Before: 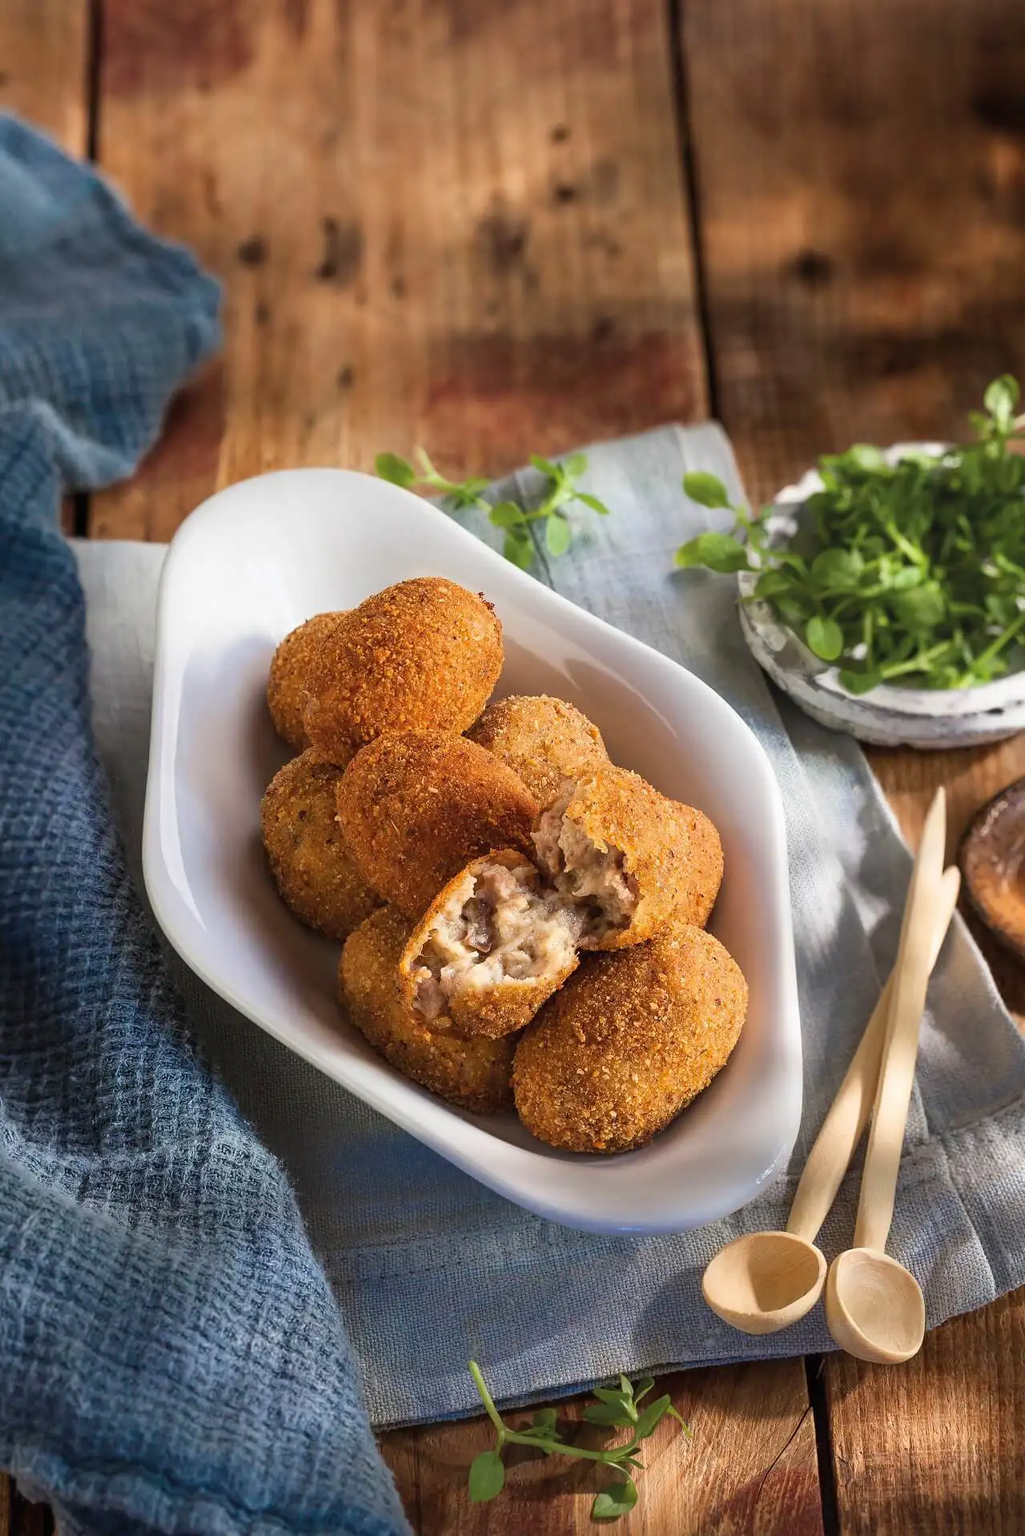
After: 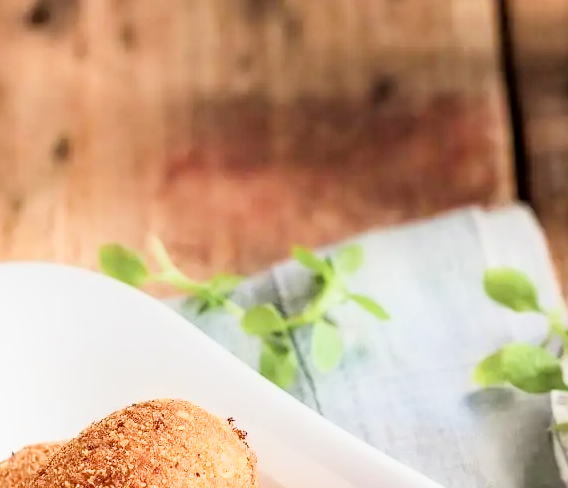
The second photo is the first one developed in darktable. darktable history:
shadows and highlights: shadows -61.68, white point adjustment -5.17, highlights 61.08
crop: left 28.907%, top 16.819%, right 26.673%, bottom 57.711%
exposure: black level correction 0, exposure 0.699 EV, compensate exposure bias true, compensate highlight preservation false
filmic rgb: black relative exposure -7.65 EV, white relative exposure 4.56 EV, hardness 3.61
tone equalizer: -8 EV -0.437 EV, -7 EV -0.357 EV, -6 EV -0.302 EV, -5 EV -0.262 EV, -3 EV 0.232 EV, -2 EV 0.323 EV, -1 EV 0.366 EV, +0 EV 0.431 EV
